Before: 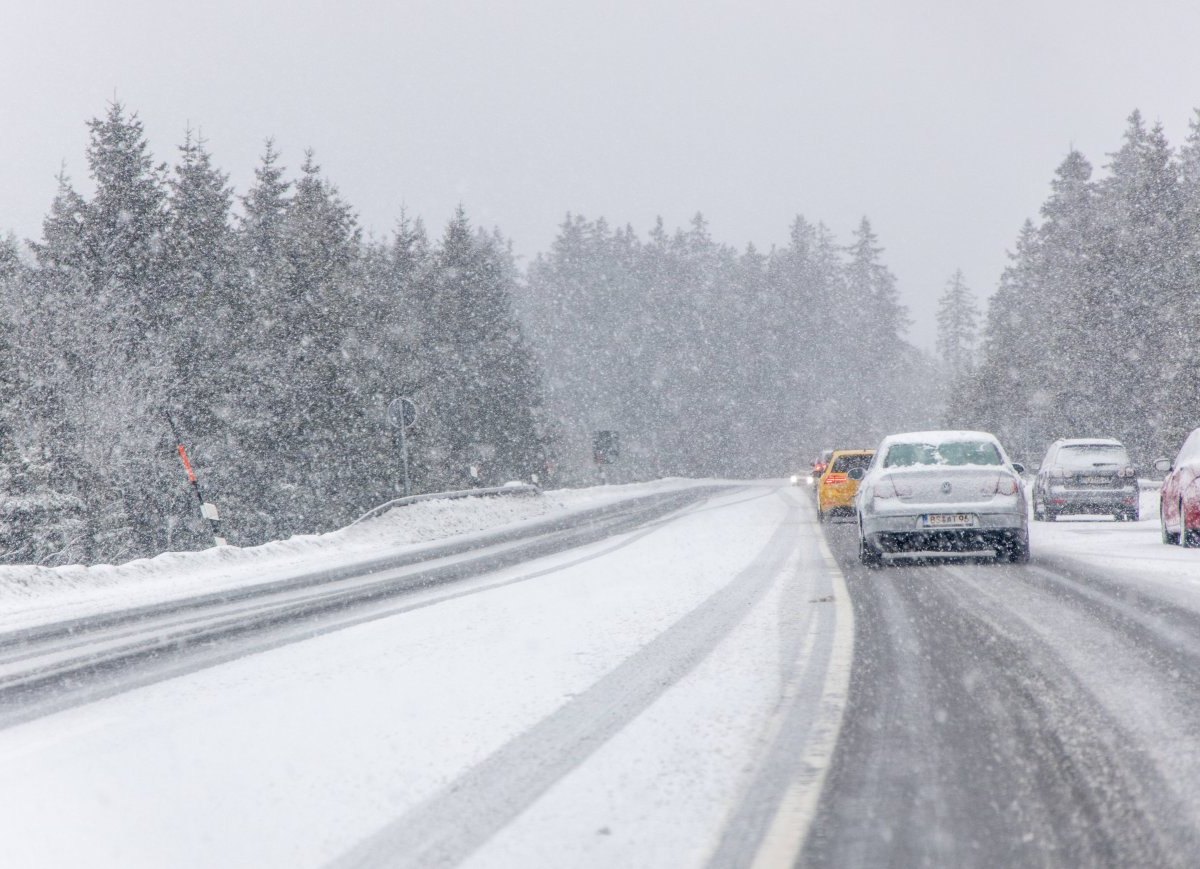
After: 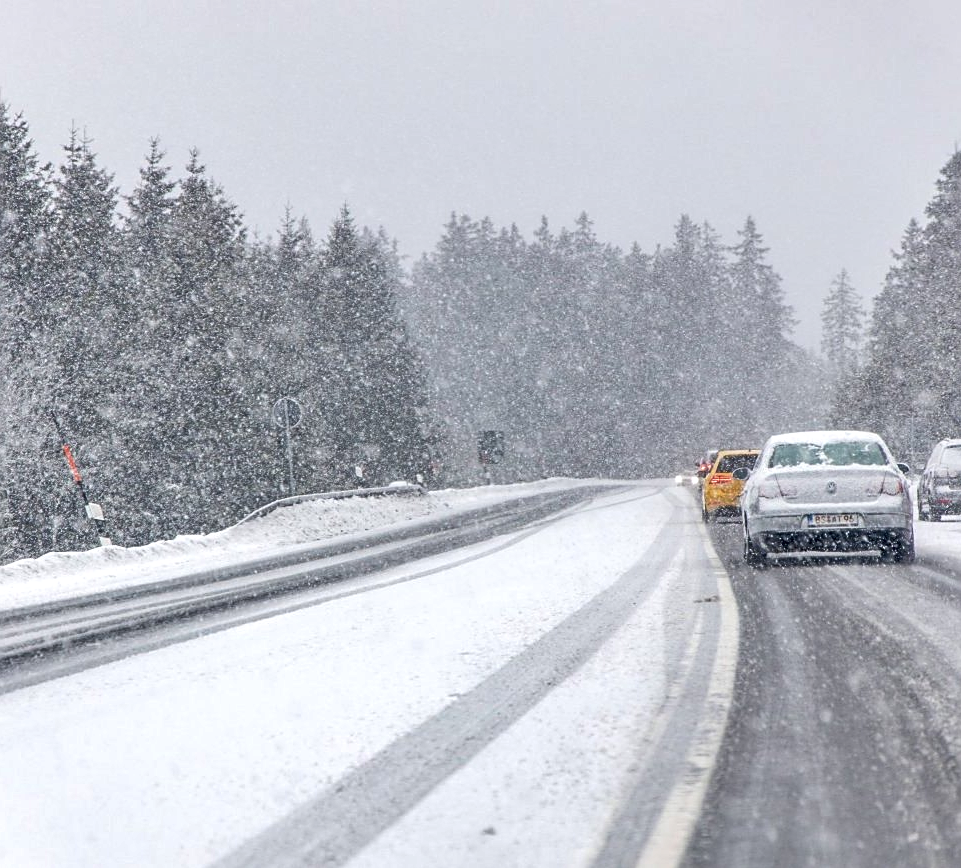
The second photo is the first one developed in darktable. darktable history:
sharpen: on, module defaults
crop and rotate: left 9.585%, right 10.276%
shadows and highlights: white point adjustment 0.029, soften with gaussian
exposure: exposure 0.202 EV, compensate highlight preservation false
